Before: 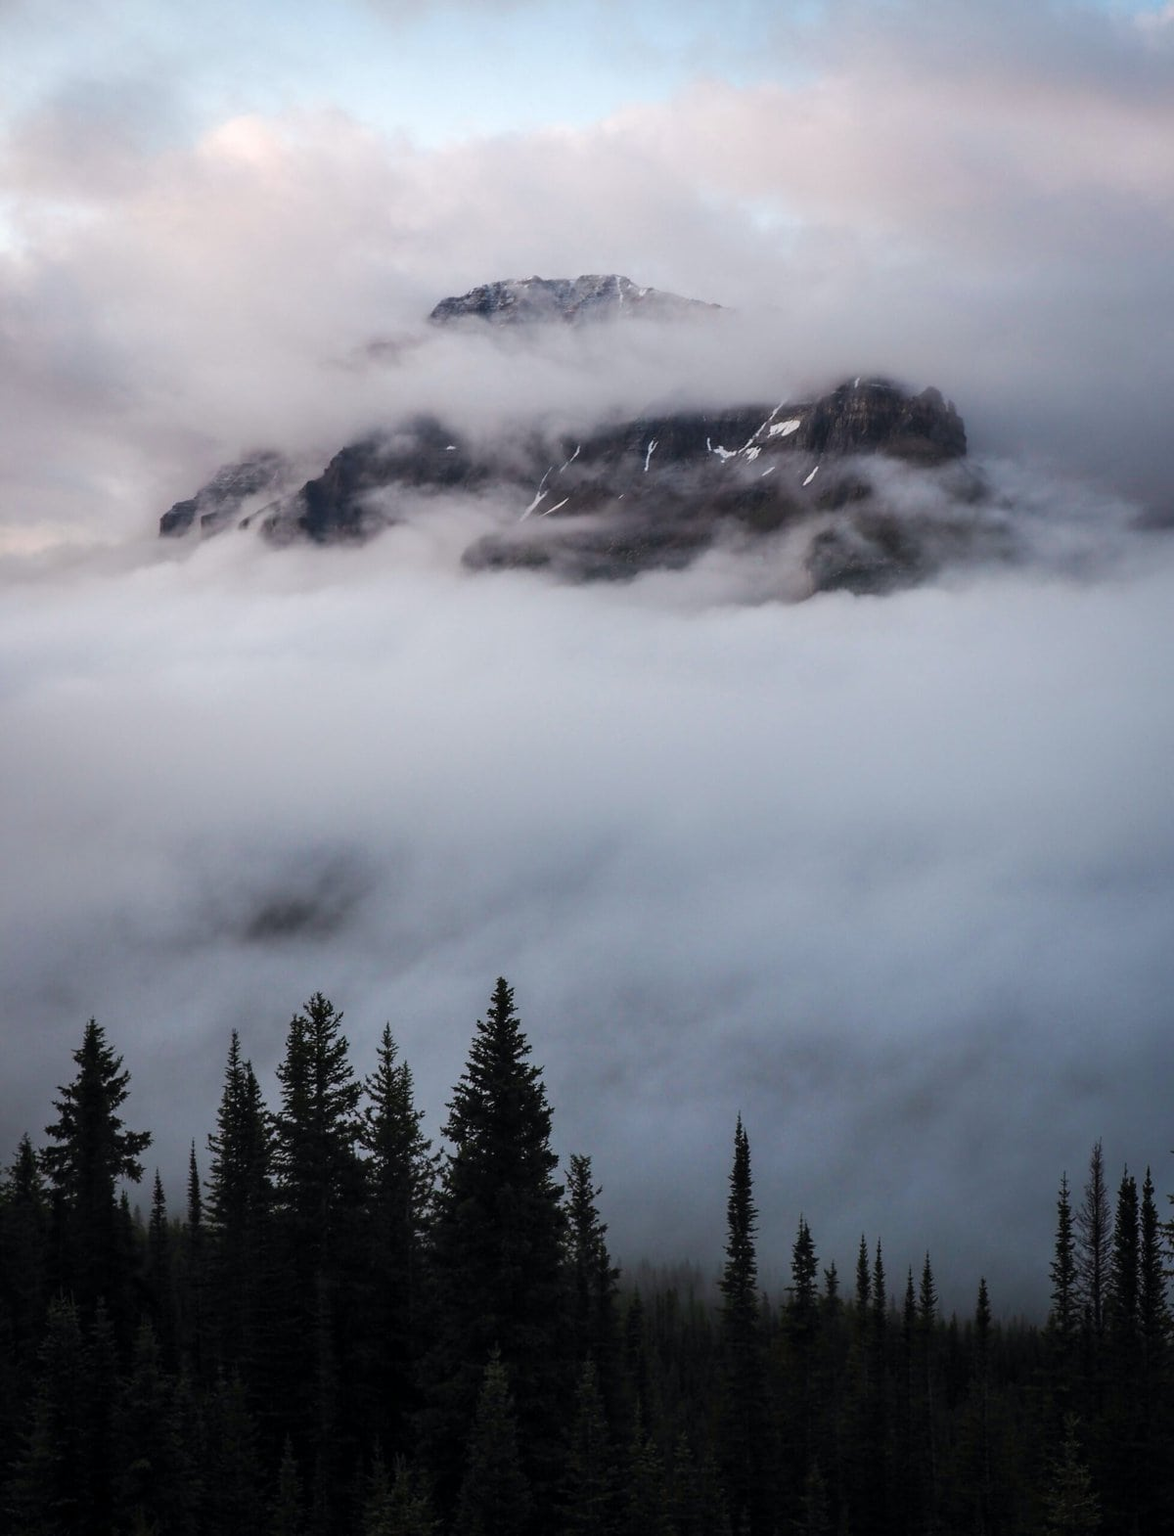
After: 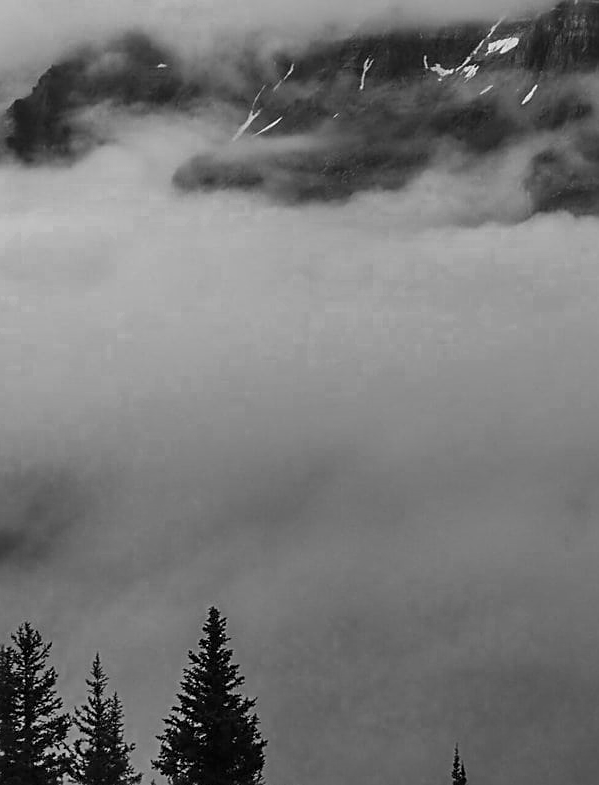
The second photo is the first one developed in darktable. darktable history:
shadows and highlights: low approximation 0.01, soften with gaussian
sharpen: on, module defaults
crop: left 25%, top 25%, right 25%, bottom 25%
color zones: curves: ch0 [(0, 0.554) (0.146, 0.662) (0.293, 0.86) (0.503, 0.774) (0.637, 0.106) (0.74, 0.072) (0.866, 0.488) (0.998, 0.569)]; ch1 [(0, 0) (0.143, 0) (0.286, 0) (0.429, 0) (0.571, 0) (0.714, 0) (0.857, 0)]
